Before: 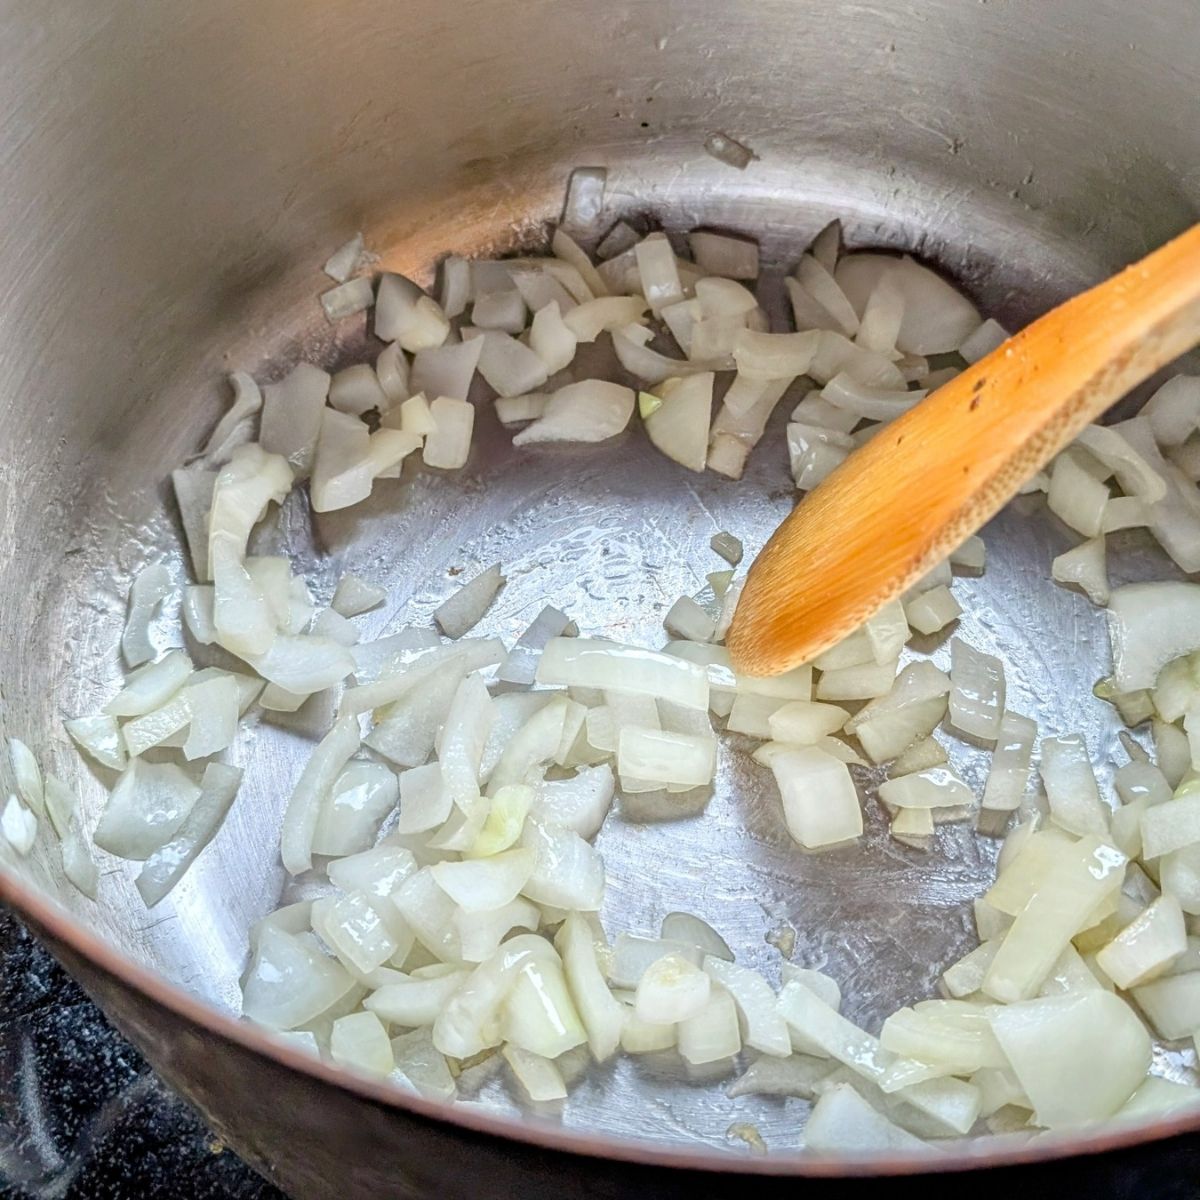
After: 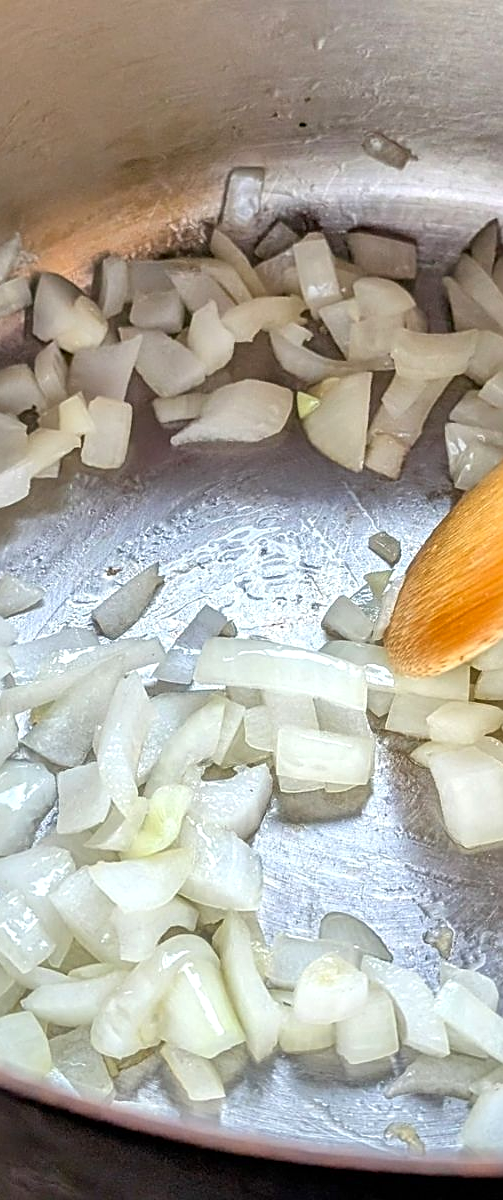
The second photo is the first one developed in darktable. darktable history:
crop: left 28.569%, right 29.486%
sharpen: on, module defaults
exposure: exposure 0.217 EV, compensate highlight preservation false
shadows and highlights: shadows 31.91, highlights -32.88, soften with gaussian
